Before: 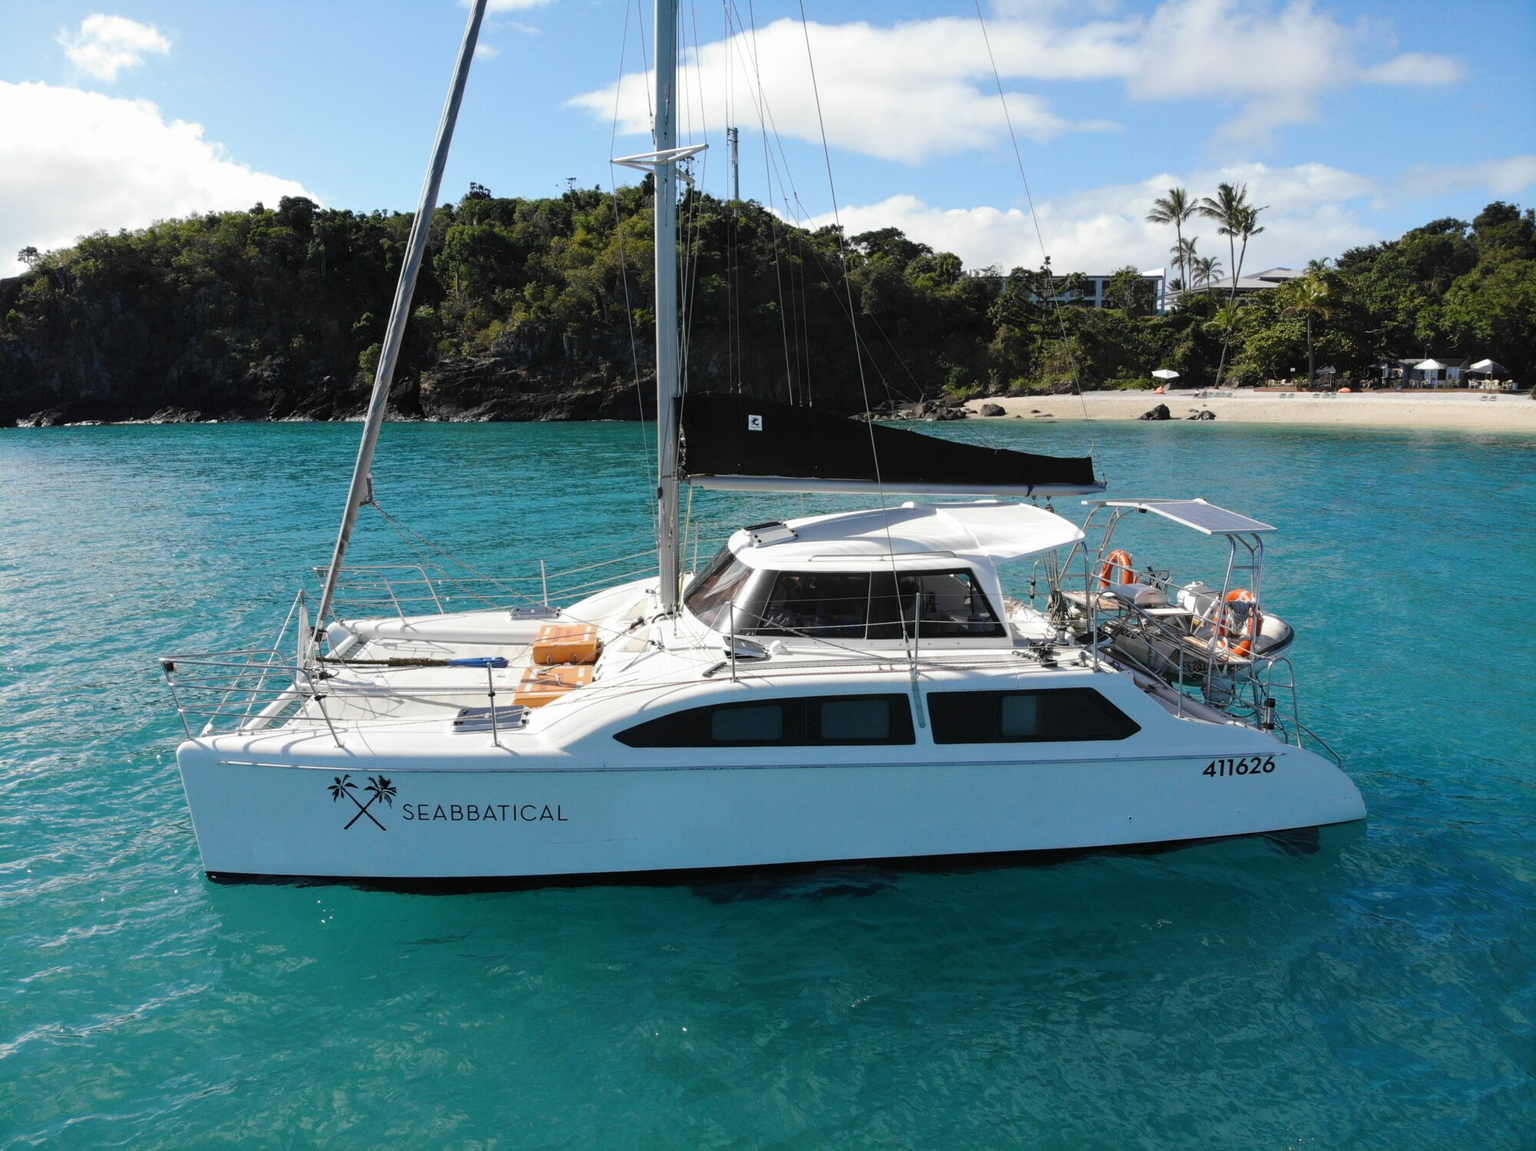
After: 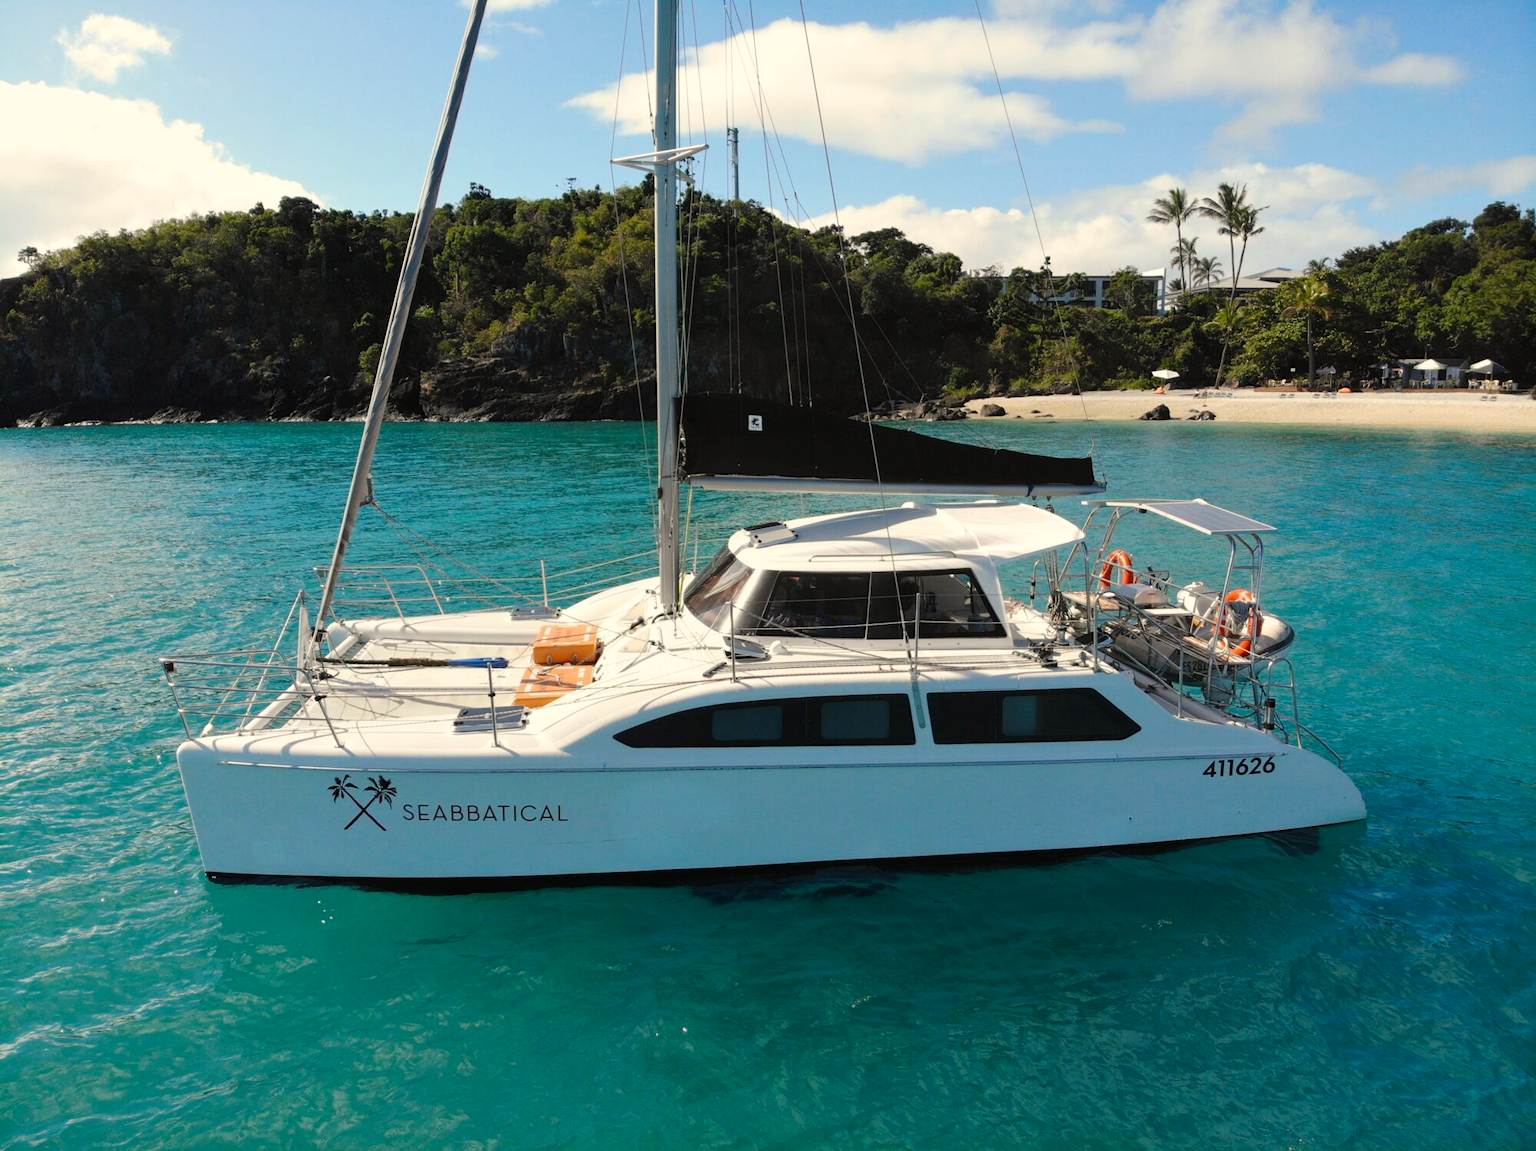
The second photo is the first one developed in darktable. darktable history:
white balance: red 1.045, blue 0.932
contrast brightness saturation: contrast 0.04, saturation 0.16
